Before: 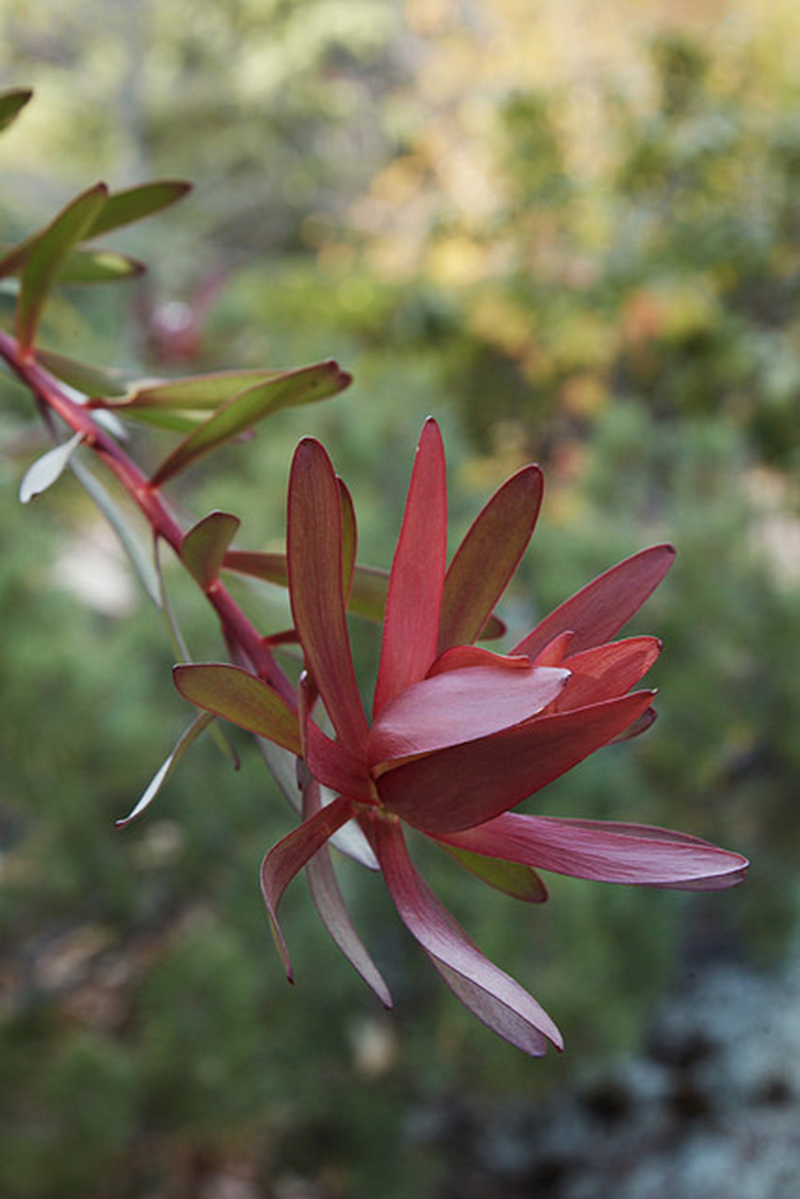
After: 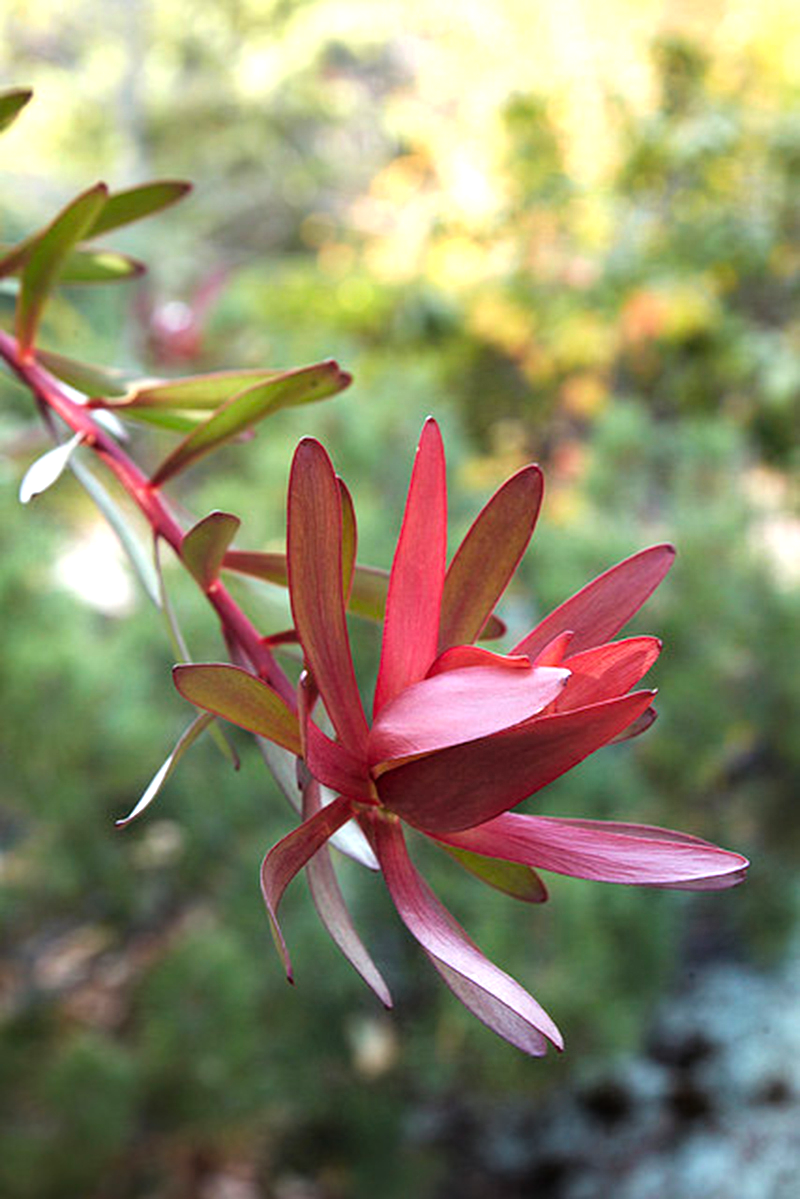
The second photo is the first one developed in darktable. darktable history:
tone equalizer: -8 EV -1.06 EV, -7 EV -1.04 EV, -6 EV -0.85 EV, -5 EV -0.615 EV, -3 EV 0.581 EV, -2 EV 0.895 EV, -1 EV 0.989 EV, +0 EV 1.08 EV
